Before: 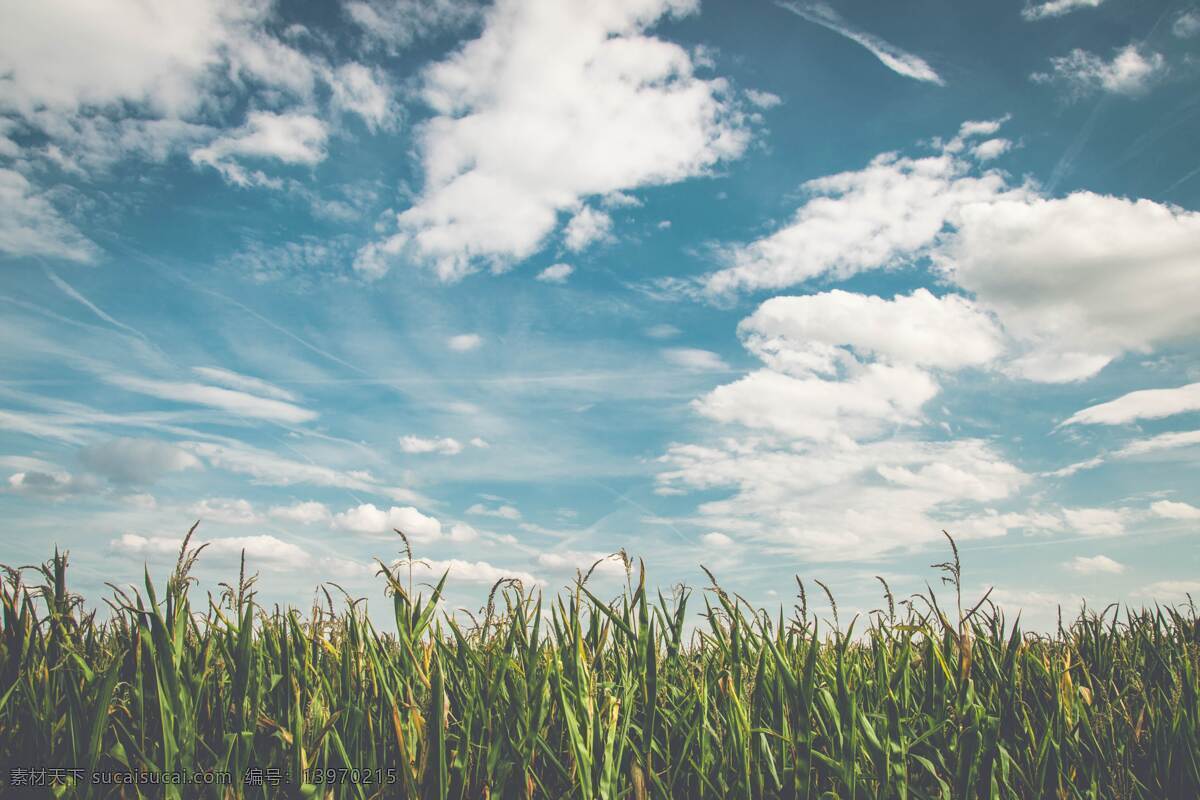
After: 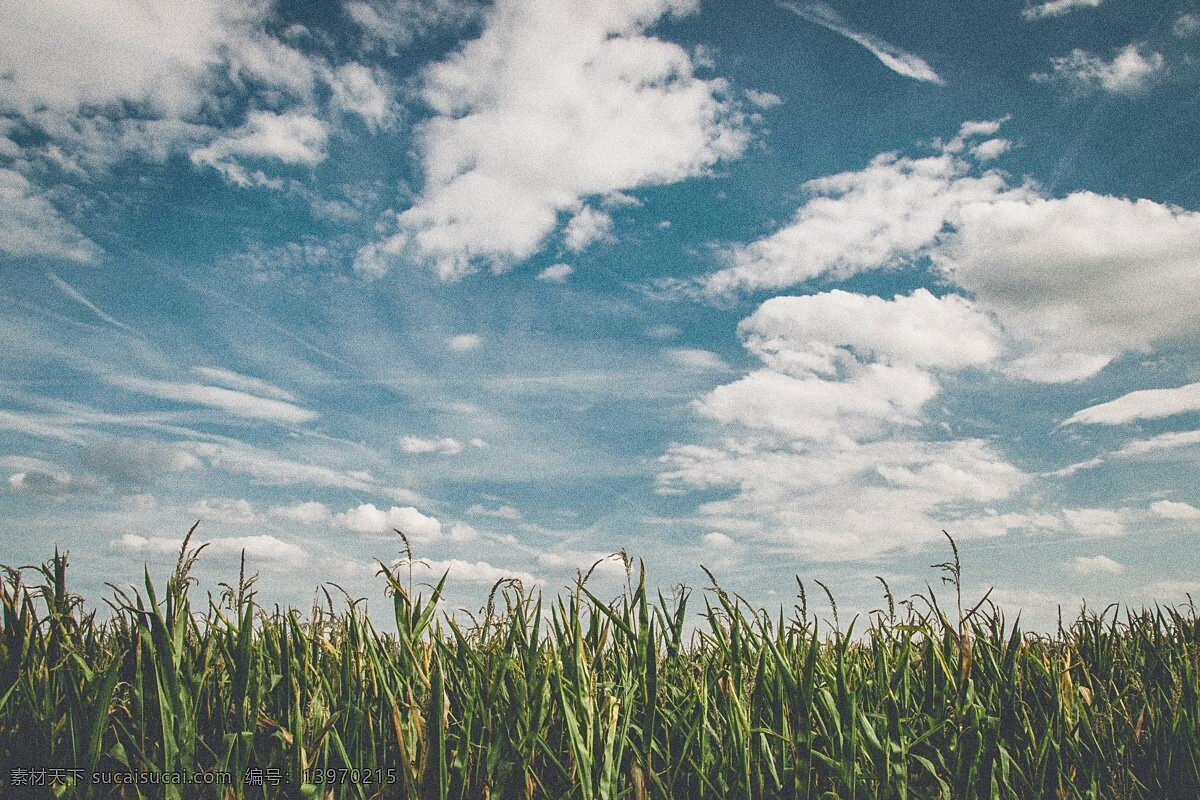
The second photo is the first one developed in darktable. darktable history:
color balance rgb: shadows lift › luminance -10%, shadows lift › chroma 1%, shadows lift › hue 113°, power › luminance -15%, highlights gain › chroma 0.2%, highlights gain › hue 333°, global offset › luminance 0.5%, perceptual saturation grading › global saturation 20%, perceptual saturation grading › highlights -50%, perceptual saturation grading › shadows 25%, contrast -10%
grain: coarseness 0.09 ISO, strength 40%
sharpen: radius 1.458, amount 0.398, threshold 1.271
local contrast: mode bilateral grid, contrast 20, coarseness 50, detail 120%, midtone range 0.2
